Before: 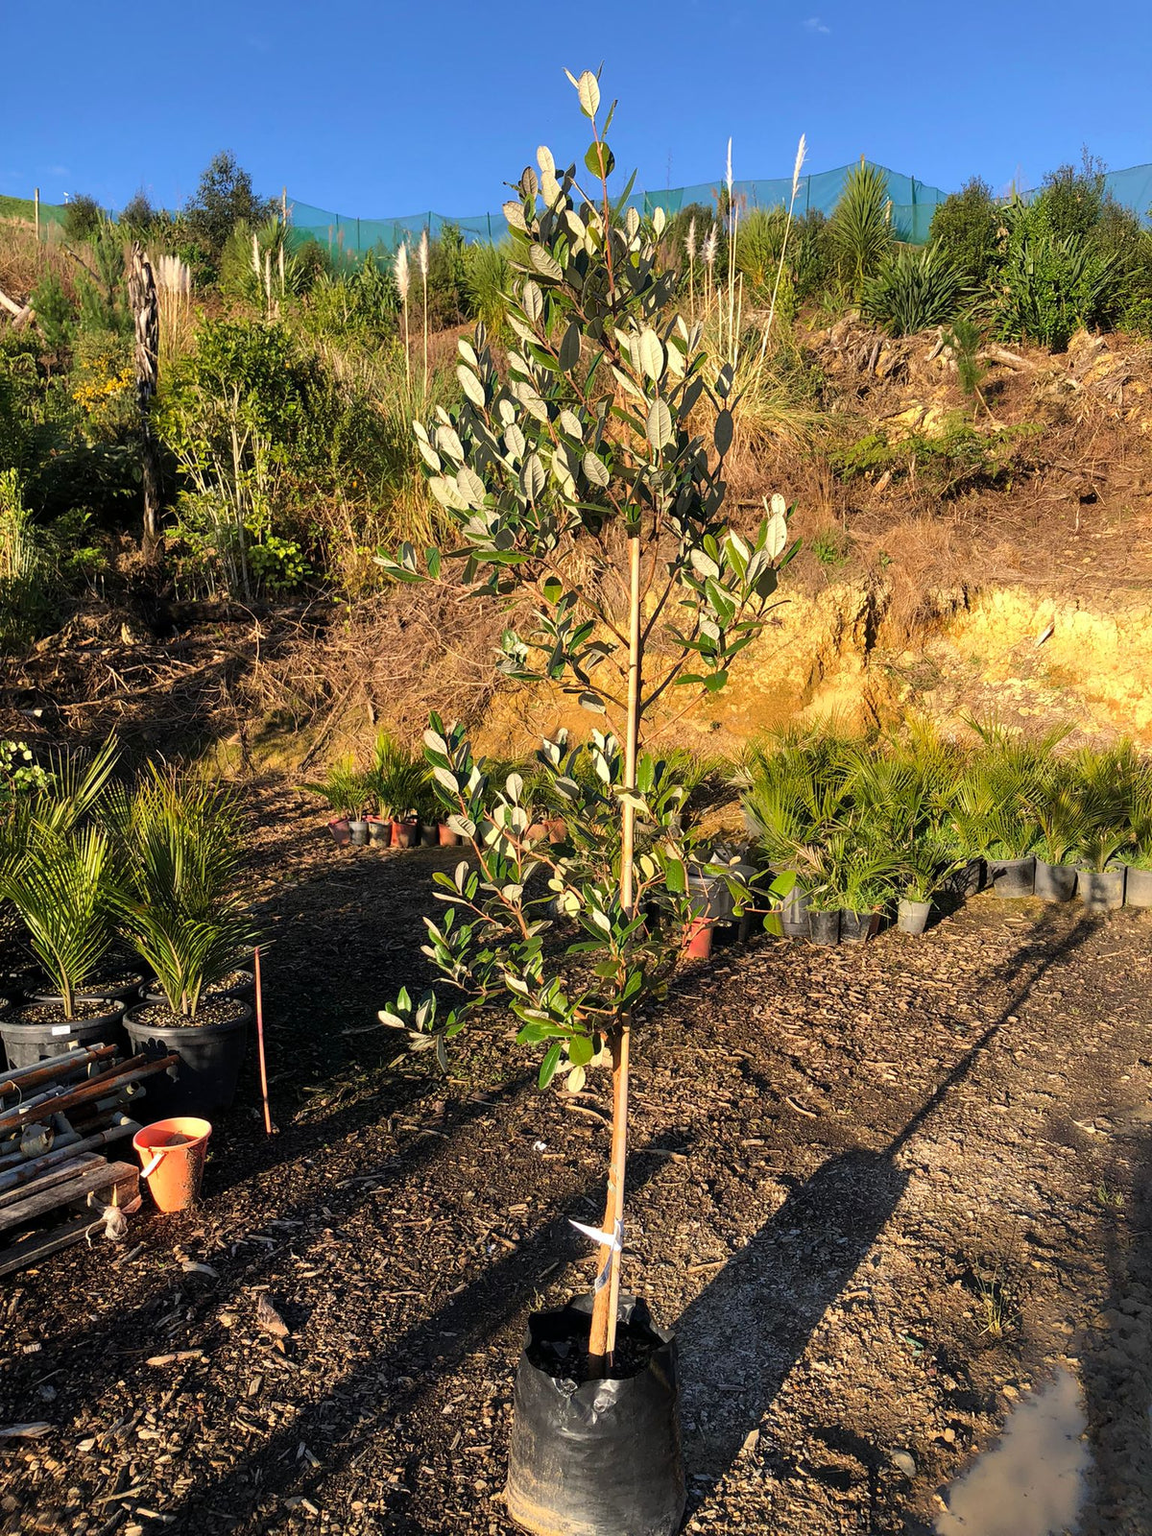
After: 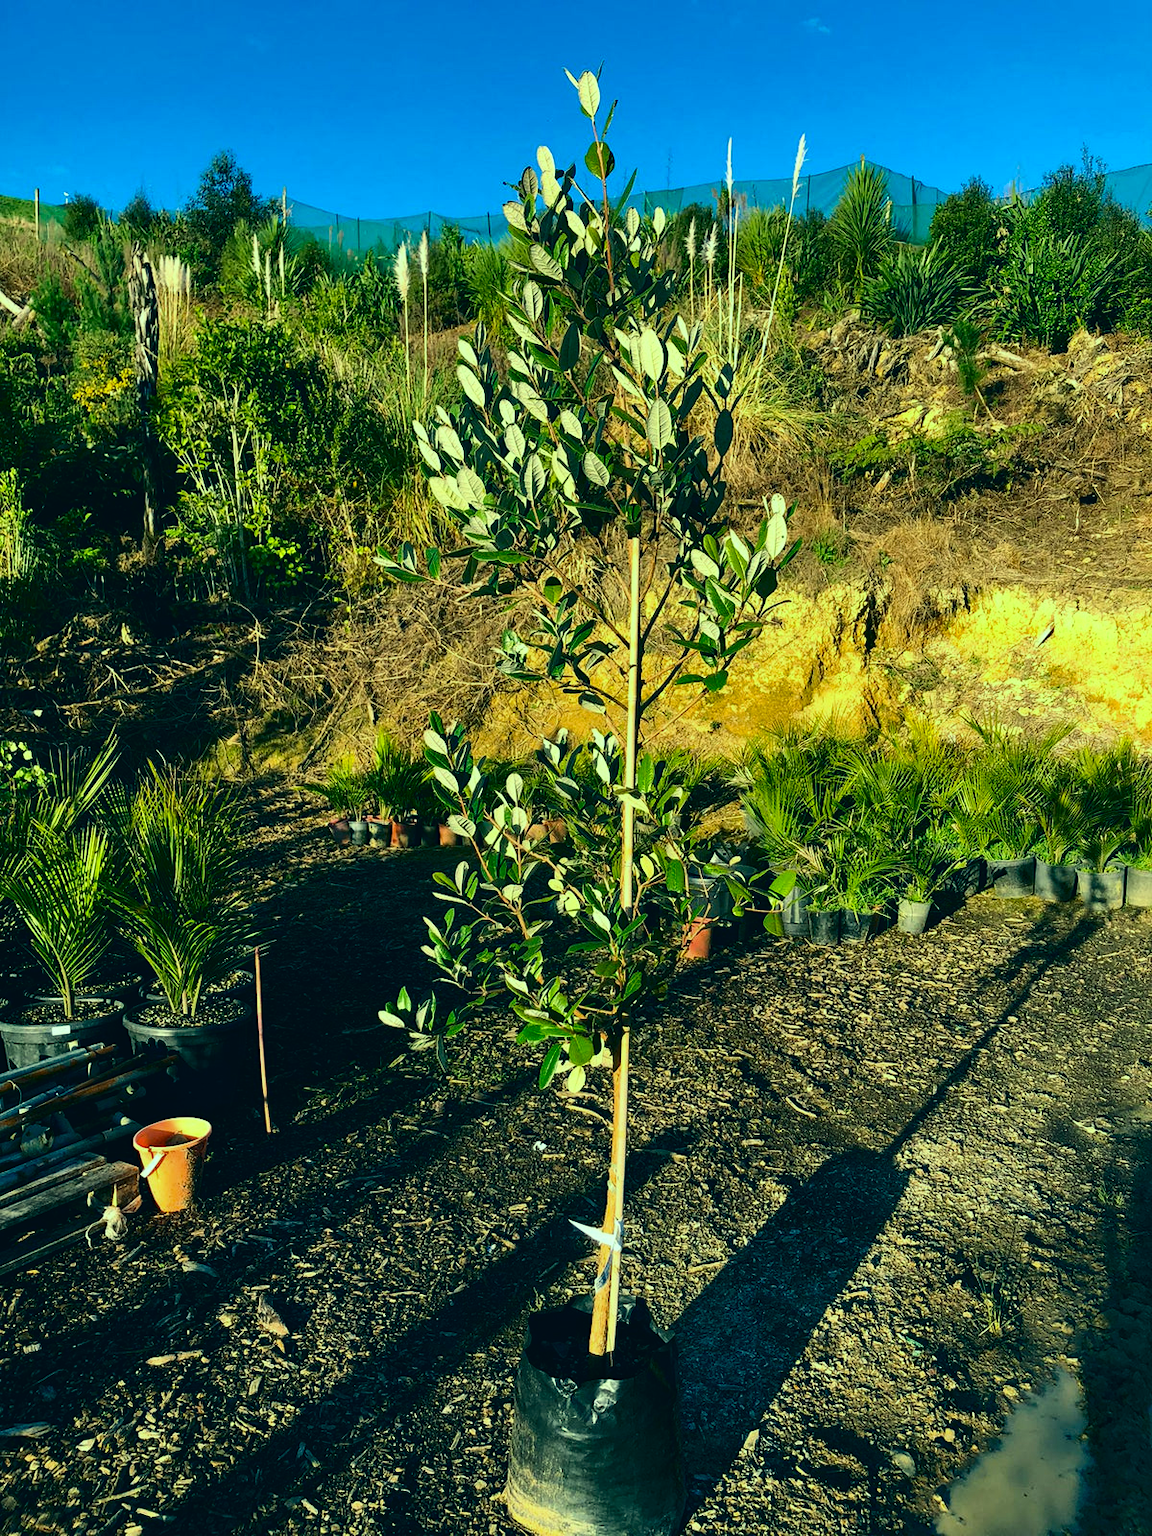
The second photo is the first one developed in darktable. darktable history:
haze removal: compatibility mode true, adaptive false
contrast brightness saturation: contrast 0.201, brightness -0.11, saturation 0.1
color correction: highlights a* -20.07, highlights b* 9.8, shadows a* -20.72, shadows b* -11.04
